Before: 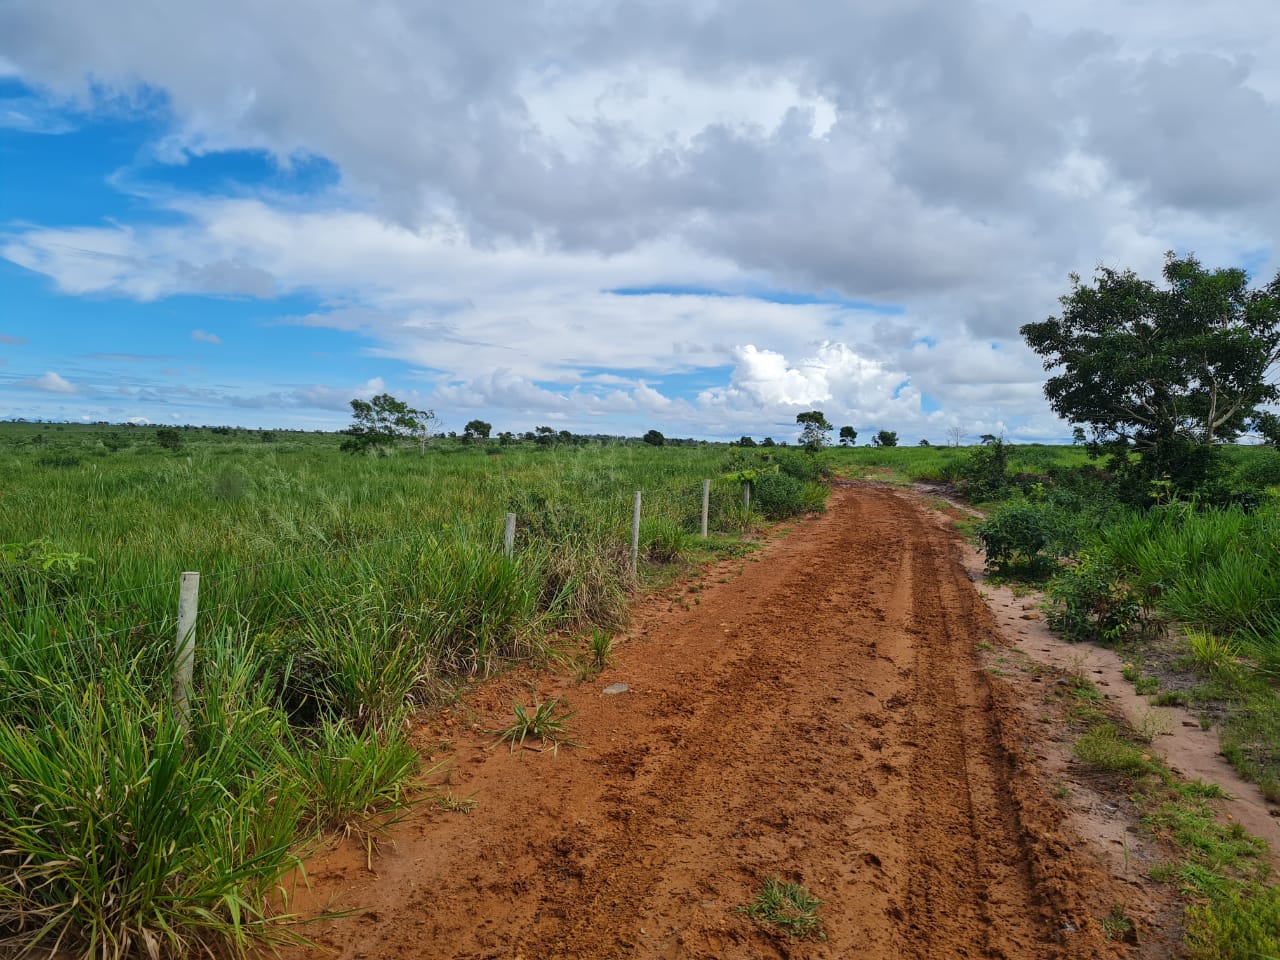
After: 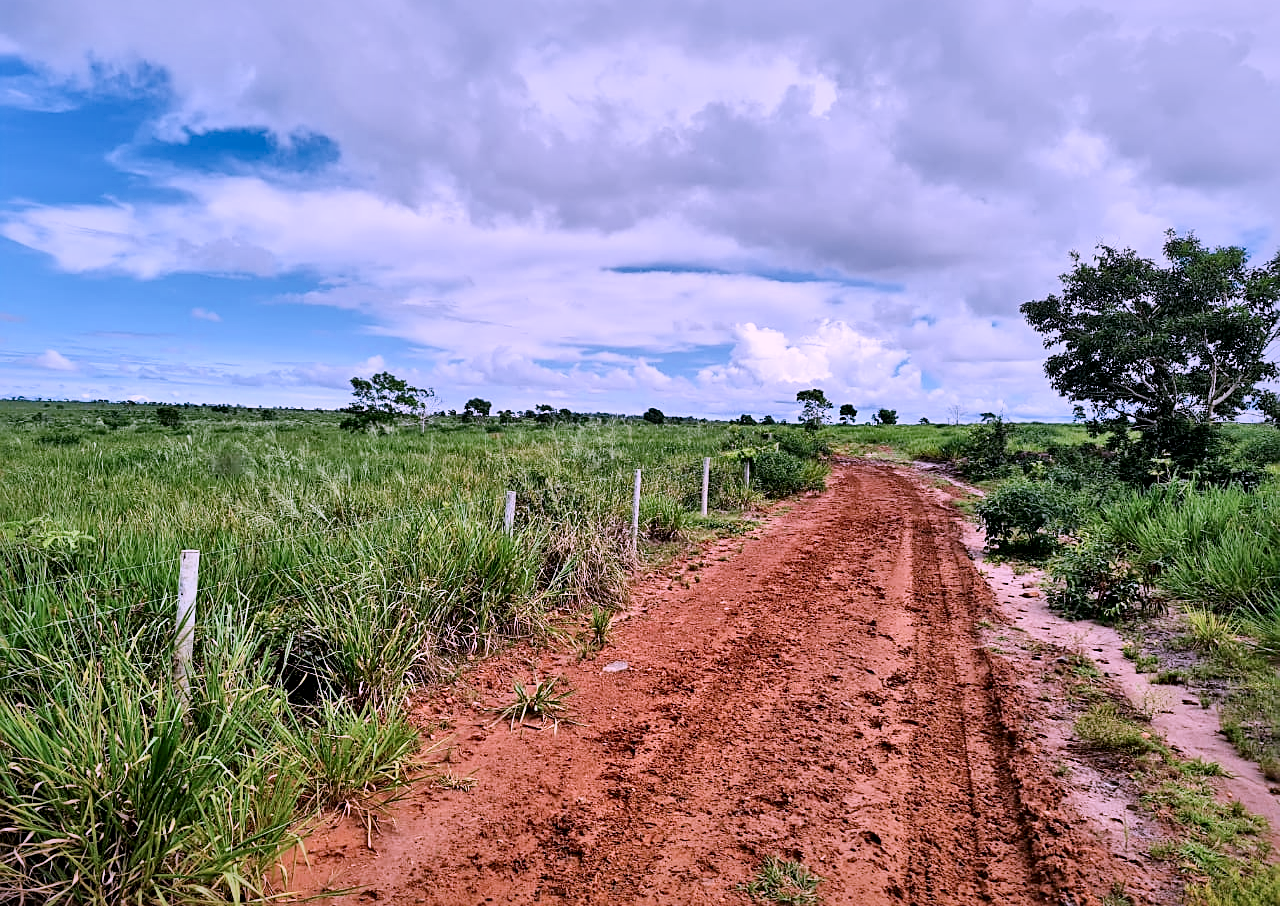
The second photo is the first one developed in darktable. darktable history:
sharpen: on, module defaults
exposure: exposure 1.156 EV, compensate highlight preservation false
shadows and highlights: radius 119.99, shadows 21.97, white point adjustment -9.62, highlights -14.48, soften with gaussian
filmic rgb: black relative exposure -7.65 EV, white relative exposure 4.56 EV, hardness 3.61
contrast equalizer: octaves 7, y [[0.545, 0.572, 0.59, 0.59, 0.571, 0.545], [0.5 ×6], [0.5 ×6], [0 ×6], [0 ×6]], mix 0.316
color correction: highlights a* 15.11, highlights b* -24.59
crop and rotate: top 2.361%, bottom 3.174%
local contrast: mode bilateral grid, contrast 69, coarseness 75, detail 180%, midtone range 0.2
